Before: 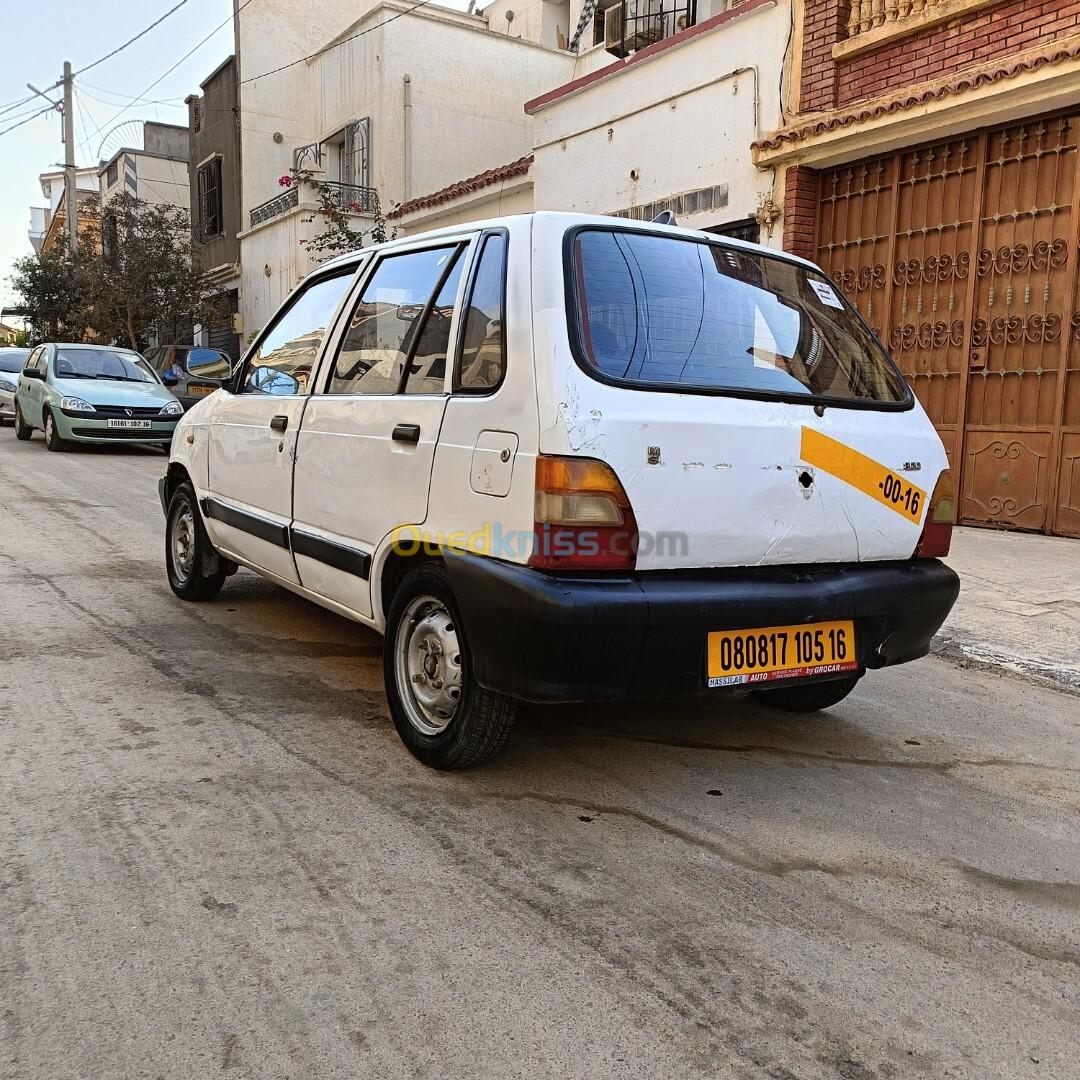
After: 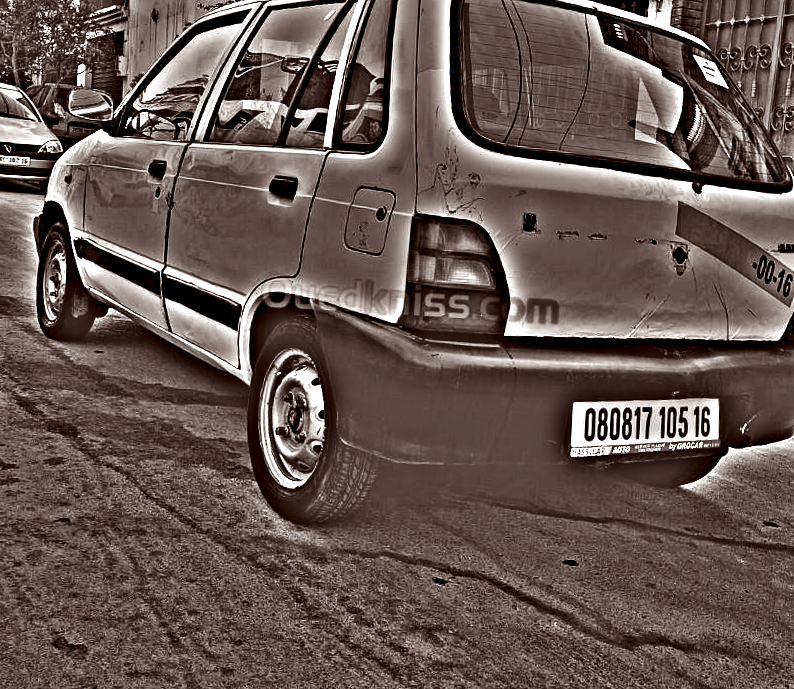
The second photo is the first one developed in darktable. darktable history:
highpass: on, module defaults
crop and rotate: angle -3.37°, left 9.79%, top 20.73%, right 12.42%, bottom 11.82%
color balance rgb: perceptual saturation grading › global saturation 24.74%, perceptual saturation grading › highlights -51.22%, perceptual saturation grading › mid-tones 19.16%, perceptual saturation grading › shadows 60.98%, global vibrance 50%
color zones: curves: ch1 [(0.25, 0.61) (0.75, 0.248)]
contrast brightness saturation: contrast 0.13, brightness -0.24, saturation 0.14
rgb levels: mode RGB, independent channels, levels [[0, 0.5, 1], [0, 0.521, 1], [0, 0.536, 1]]
